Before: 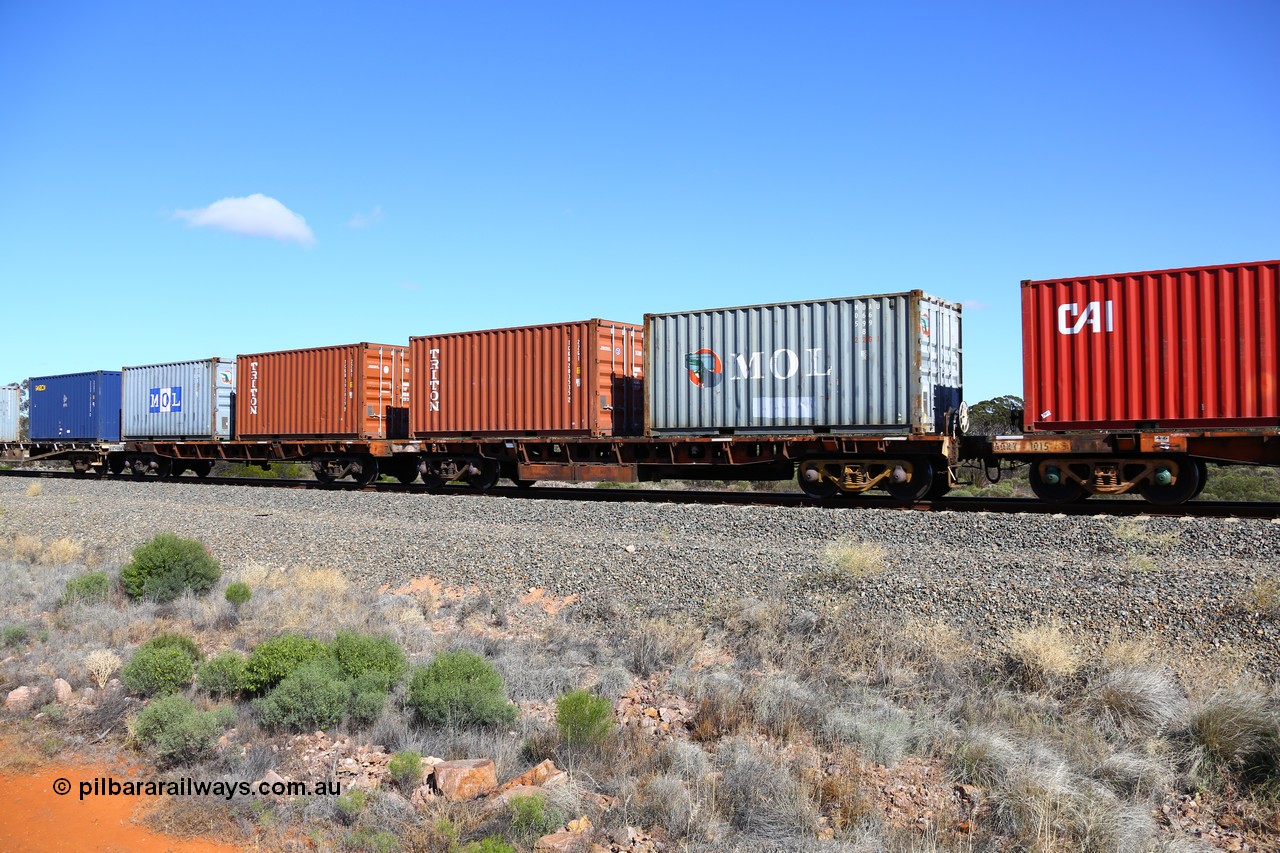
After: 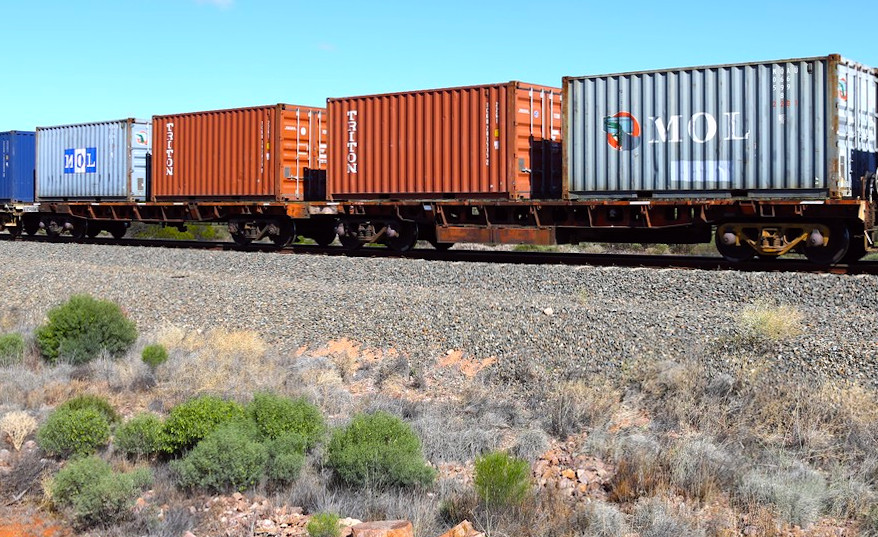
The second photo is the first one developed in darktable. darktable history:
rotate and perspective: rotation 0.174°, lens shift (vertical) 0.013, lens shift (horizontal) 0.019, shear 0.001, automatic cropping original format, crop left 0.007, crop right 0.991, crop top 0.016, crop bottom 0.997
color balance: lift [1, 1, 0.999, 1.001], gamma [1, 1.003, 1.005, 0.995], gain [1, 0.992, 0.988, 1.012], contrast 5%, output saturation 110%
crop: left 6.488%, top 27.668%, right 24.183%, bottom 8.656%
